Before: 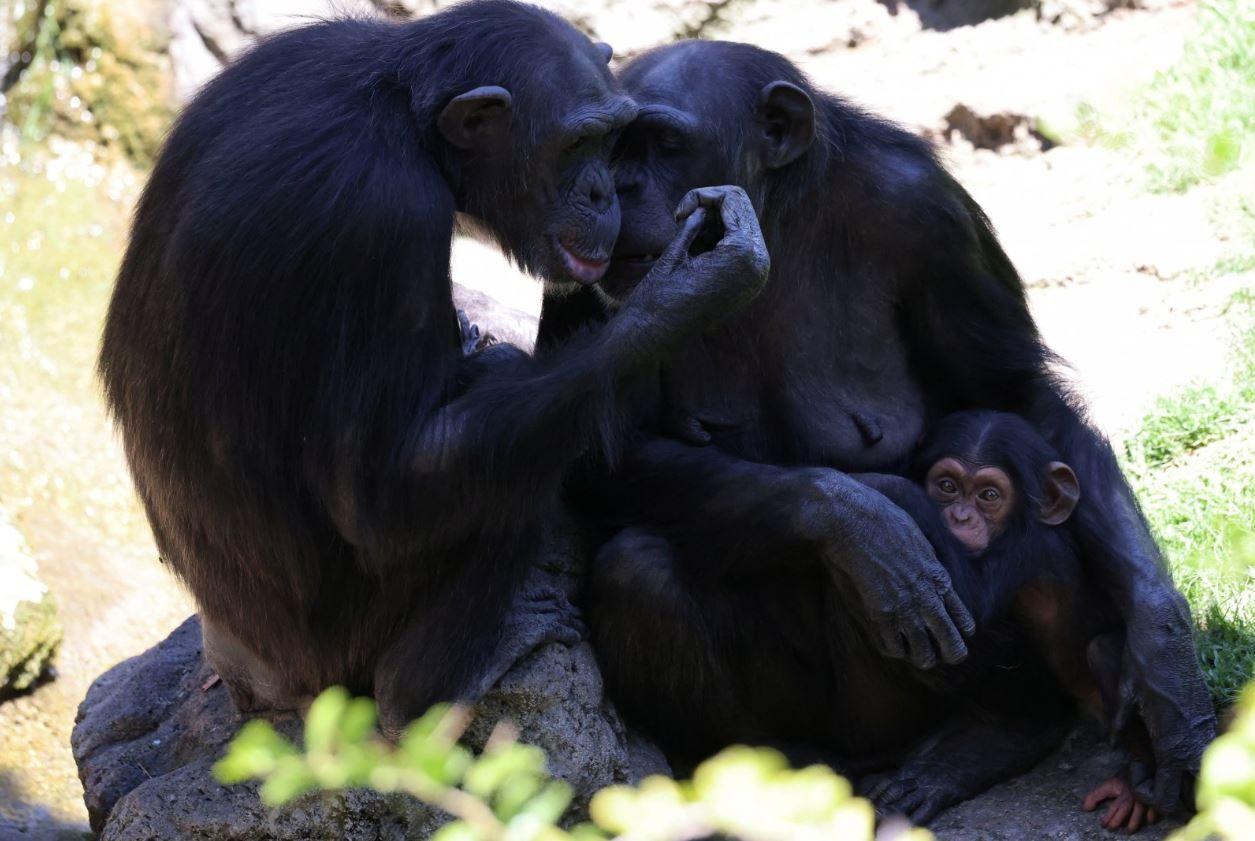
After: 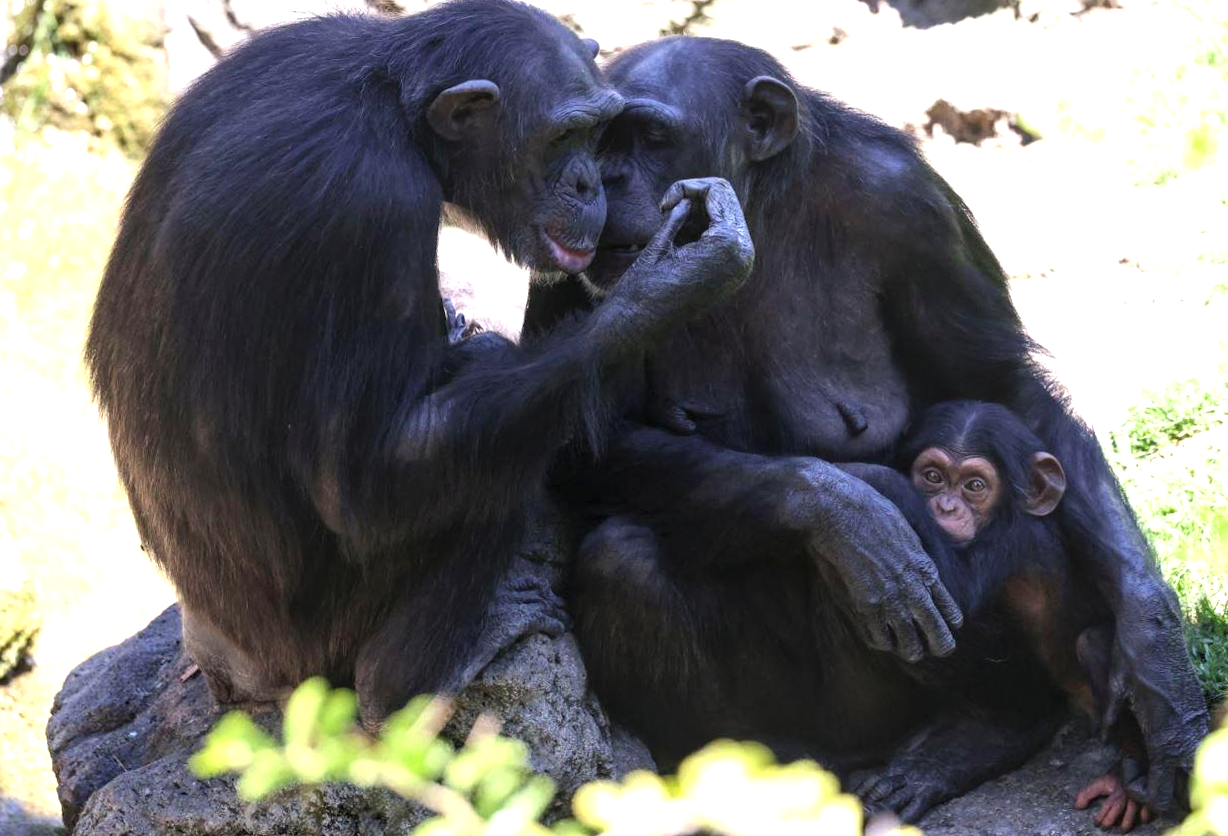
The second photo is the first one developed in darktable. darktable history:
exposure: black level correction 0, exposure 0.7 EV, compensate exposure bias true, compensate highlight preservation false
local contrast: on, module defaults
rotate and perspective: rotation 0.226°, lens shift (vertical) -0.042, crop left 0.023, crop right 0.982, crop top 0.006, crop bottom 0.994
white balance: red 1.009, blue 0.985
